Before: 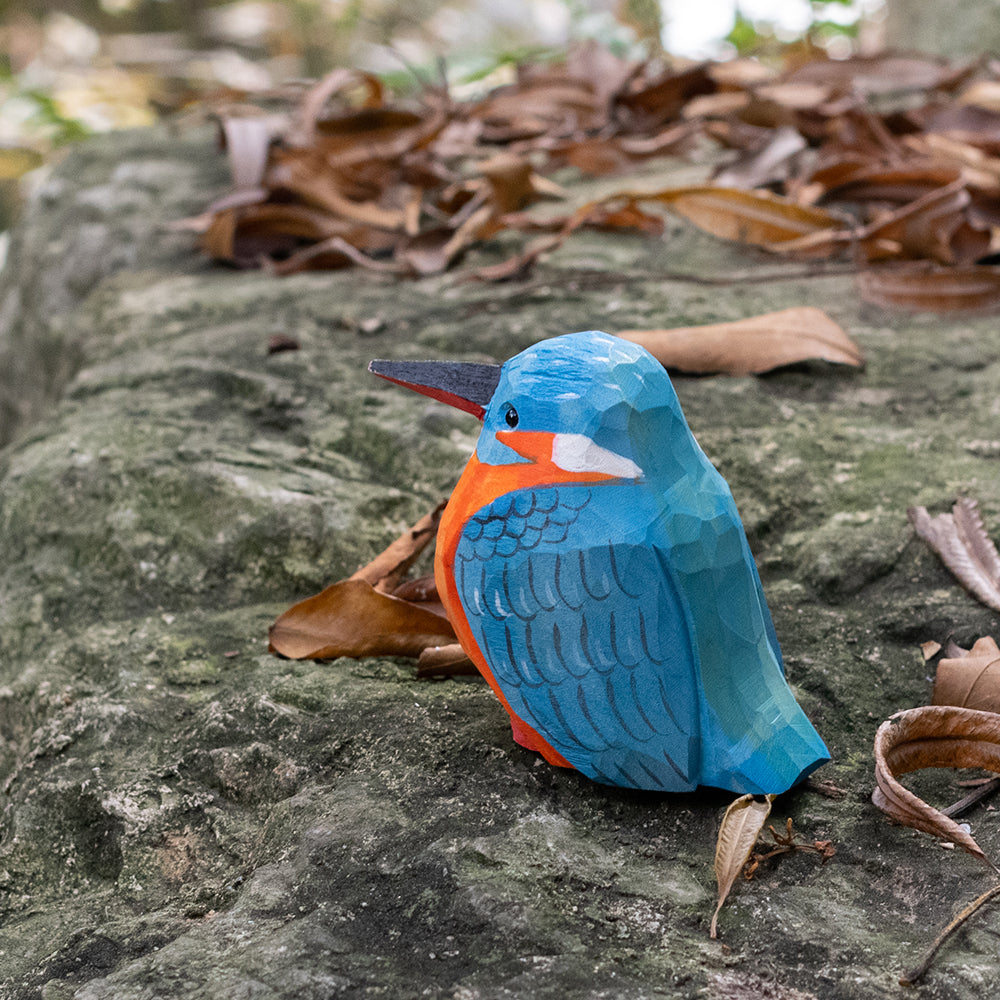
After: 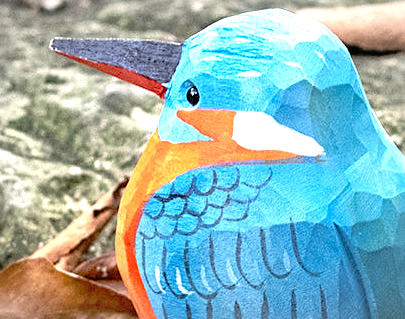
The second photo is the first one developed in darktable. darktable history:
exposure: black level correction 0, exposure 1.448 EV, compensate exposure bias true, compensate highlight preservation false
crop: left 31.908%, top 32.202%, right 27.519%, bottom 35.824%
tone curve: curves: ch0 [(0, 0) (0.126, 0.061) (0.362, 0.382) (0.498, 0.498) (0.706, 0.712) (1, 1)]; ch1 [(0, 0) (0.5, 0.522) (0.55, 0.586) (1, 1)]; ch2 [(0, 0) (0.44, 0.424) (0.5, 0.482) (0.537, 0.538) (1, 1)], preserve colors none
sharpen: radius 2.48, amount 0.327
vignetting: fall-off start 97.55%, fall-off radius 98.96%, width/height ratio 1.361
